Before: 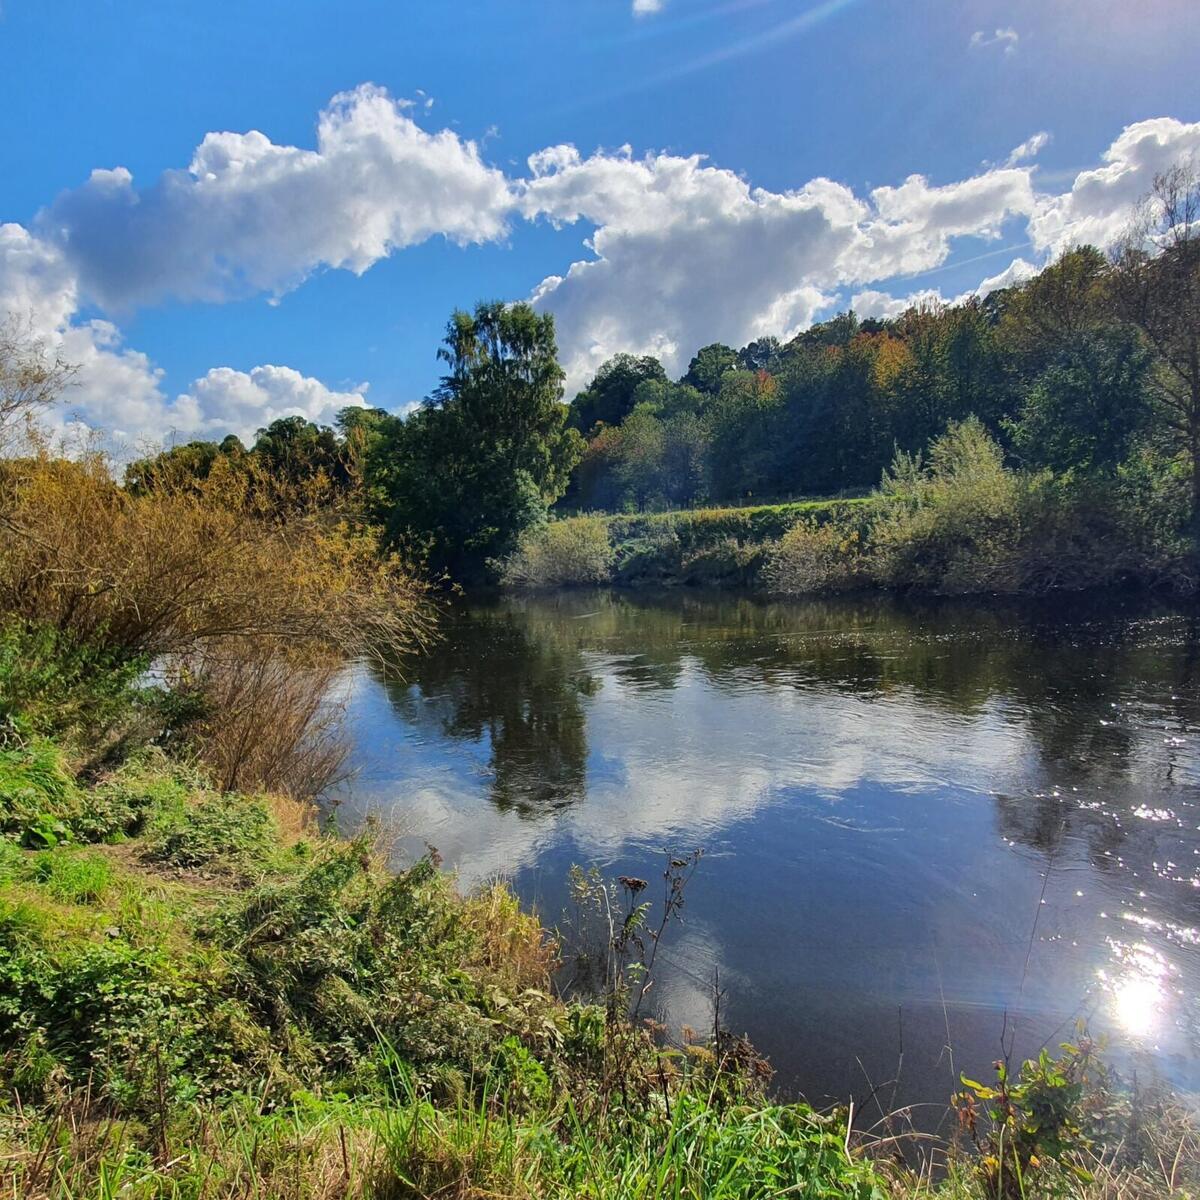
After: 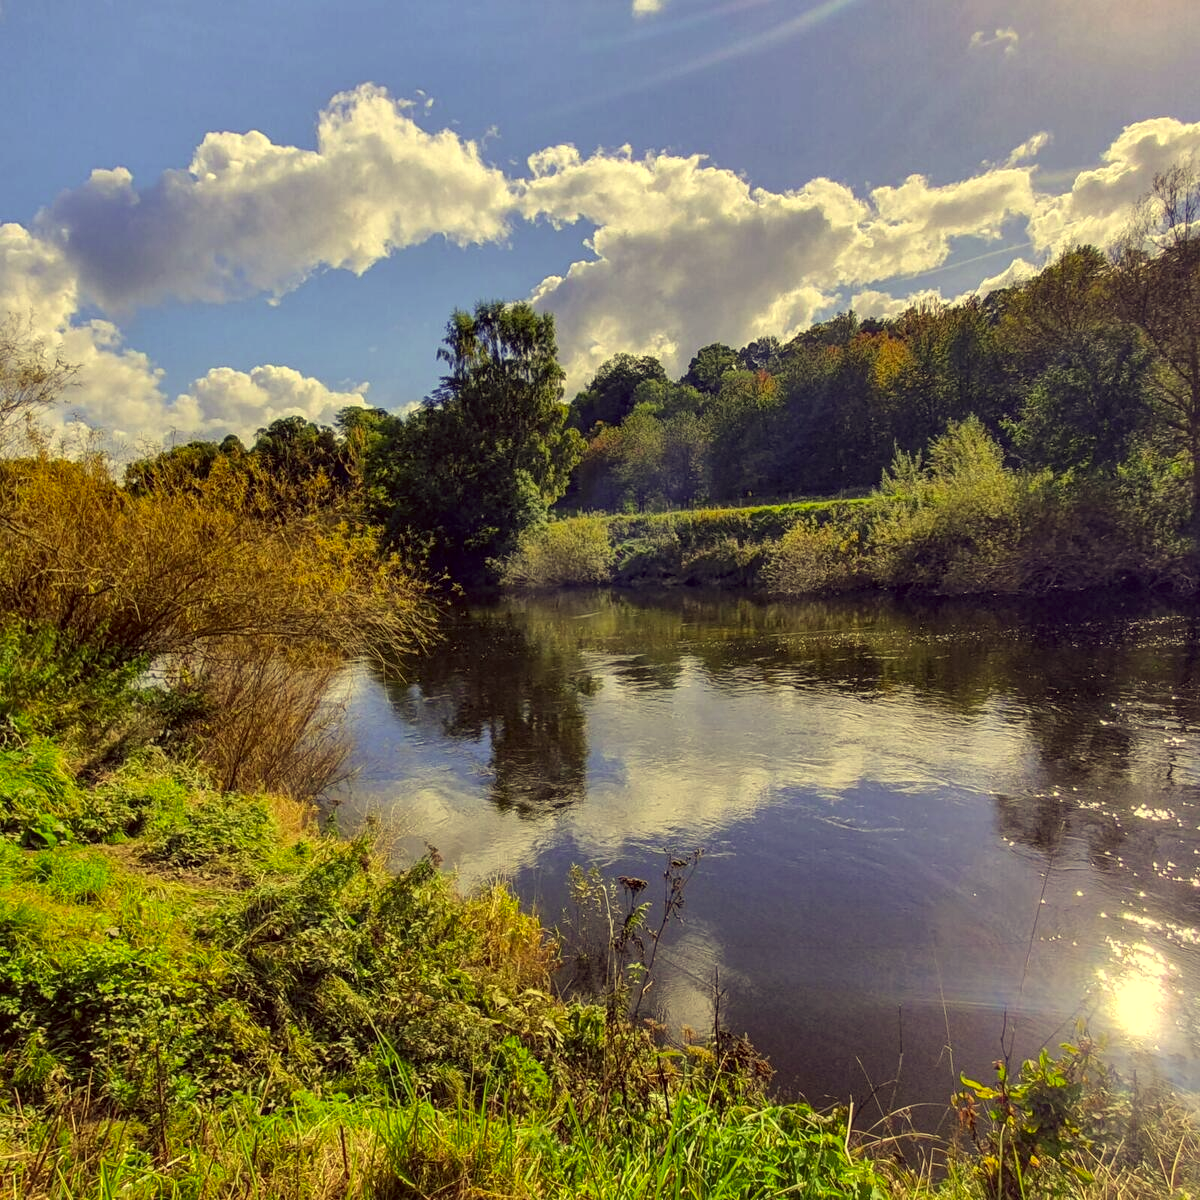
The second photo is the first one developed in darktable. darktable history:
color correction: highlights a* -0.482, highlights b* 40, shadows a* 9.8, shadows b* -0.161
local contrast: on, module defaults
white balance: red 0.982, blue 1.018
